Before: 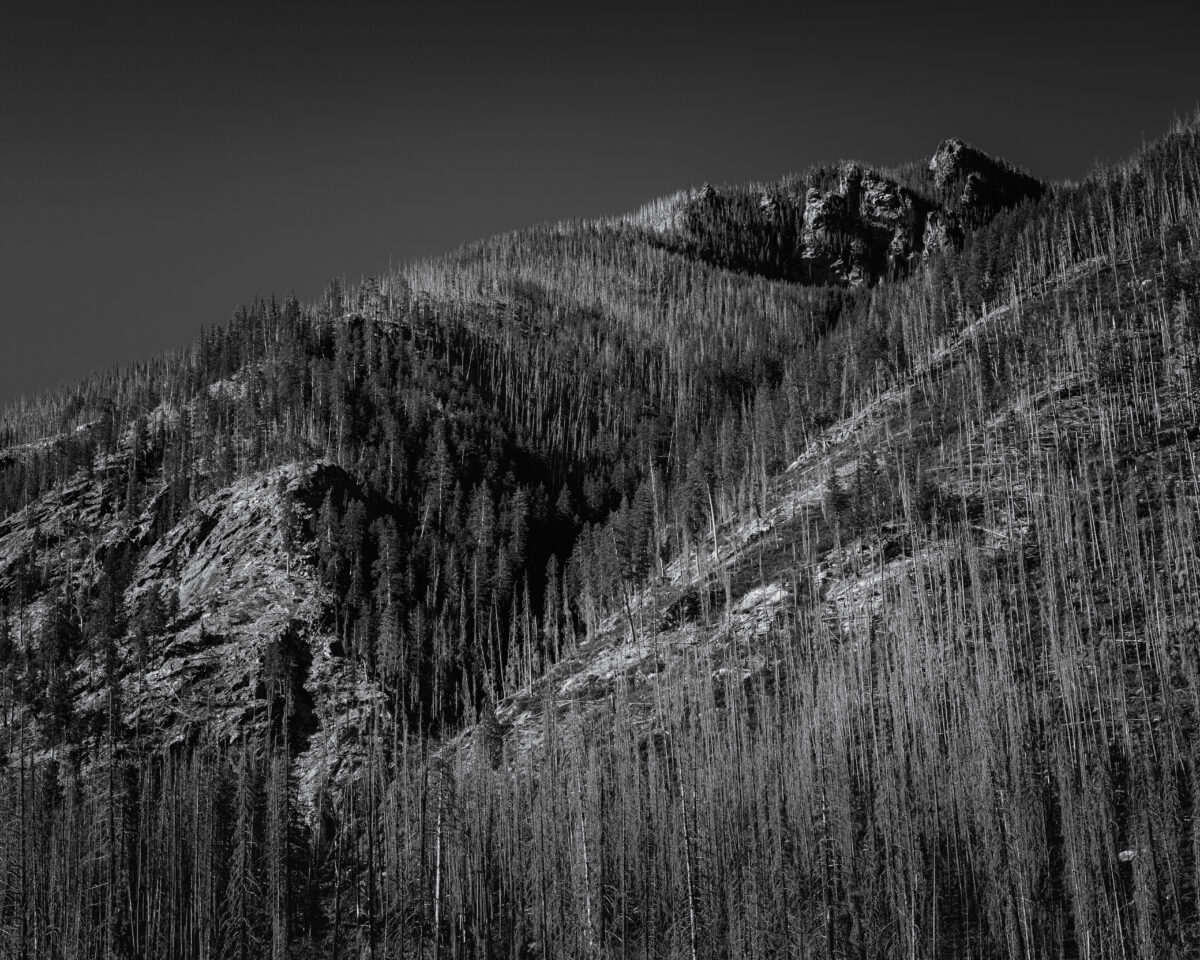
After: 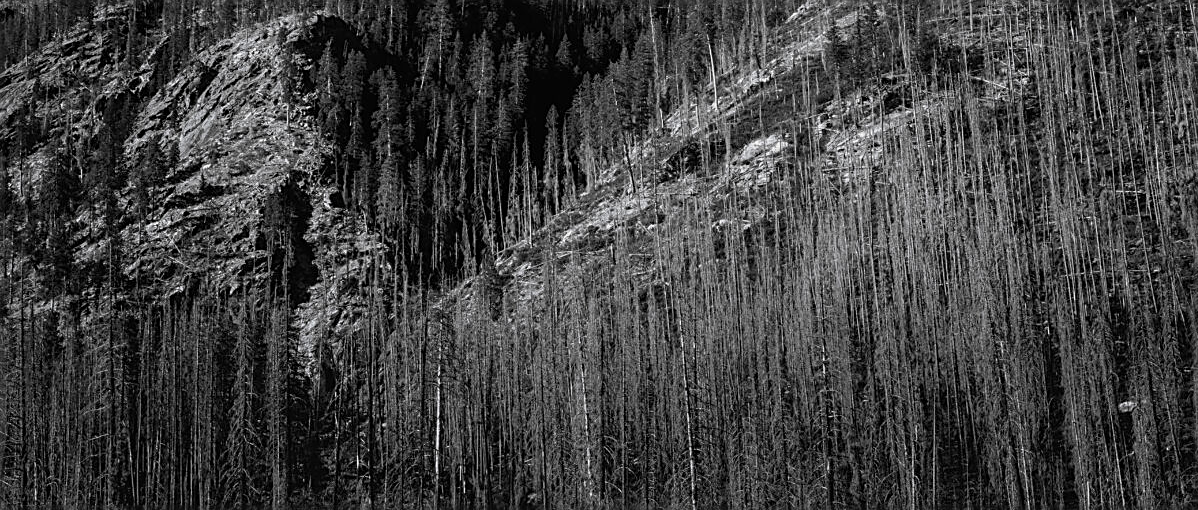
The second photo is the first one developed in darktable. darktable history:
crop and rotate: top 46.812%, right 0.121%
sharpen: amount 0.498
